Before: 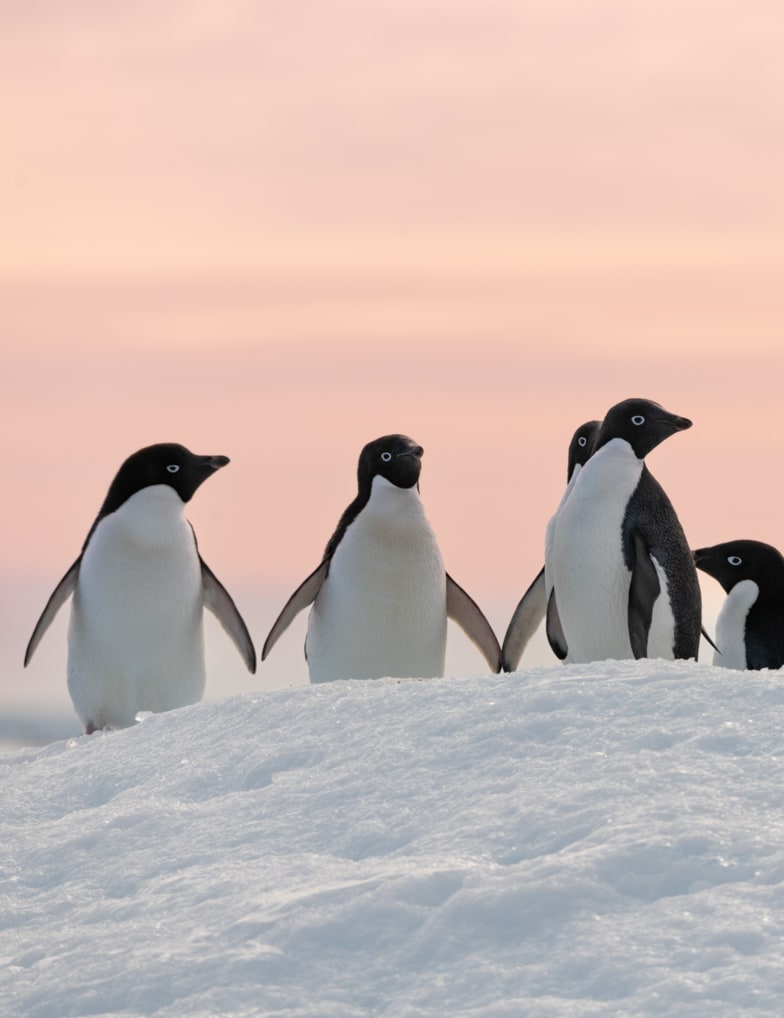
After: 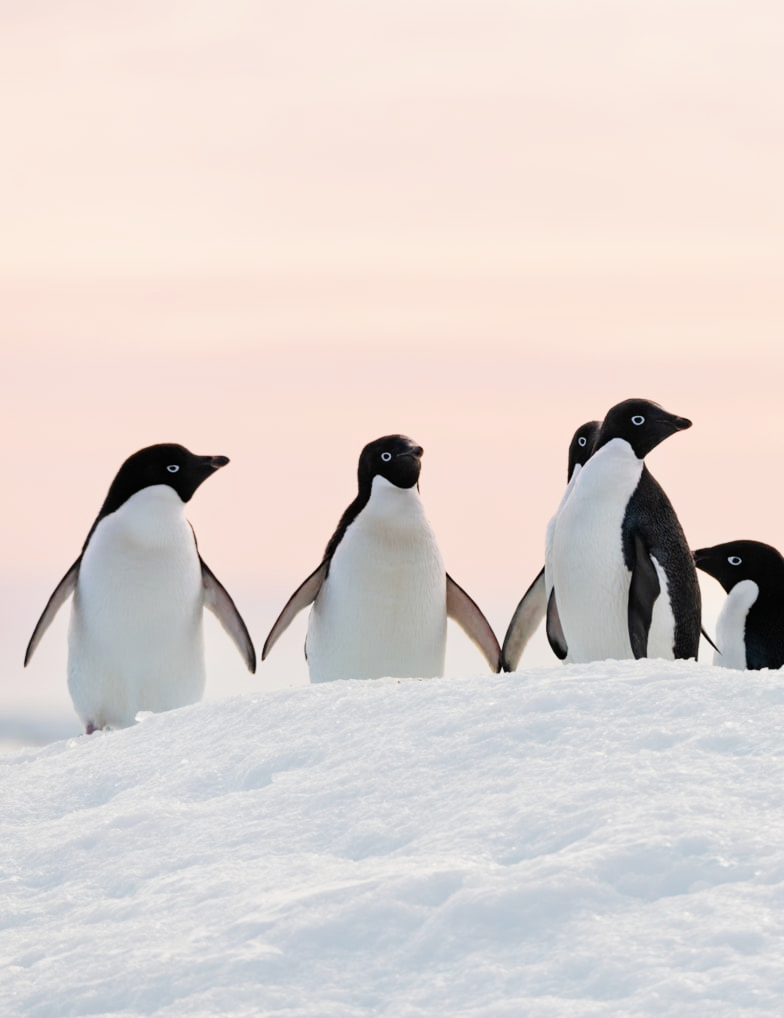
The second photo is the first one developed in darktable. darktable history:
tone curve: curves: ch0 [(0, 0) (0.104, 0.068) (0.236, 0.227) (0.46, 0.576) (0.657, 0.796) (0.861, 0.932) (1, 0.981)]; ch1 [(0, 0) (0.353, 0.344) (0.434, 0.382) (0.479, 0.476) (0.502, 0.504) (0.544, 0.534) (0.57, 0.57) (0.586, 0.603) (0.618, 0.631) (0.657, 0.679) (1, 1)]; ch2 [(0, 0) (0.34, 0.314) (0.434, 0.43) (0.5, 0.511) (0.528, 0.545) (0.557, 0.573) (0.573, 0.618) (0.628, 0.751) (1, 1)], preserve colors none
